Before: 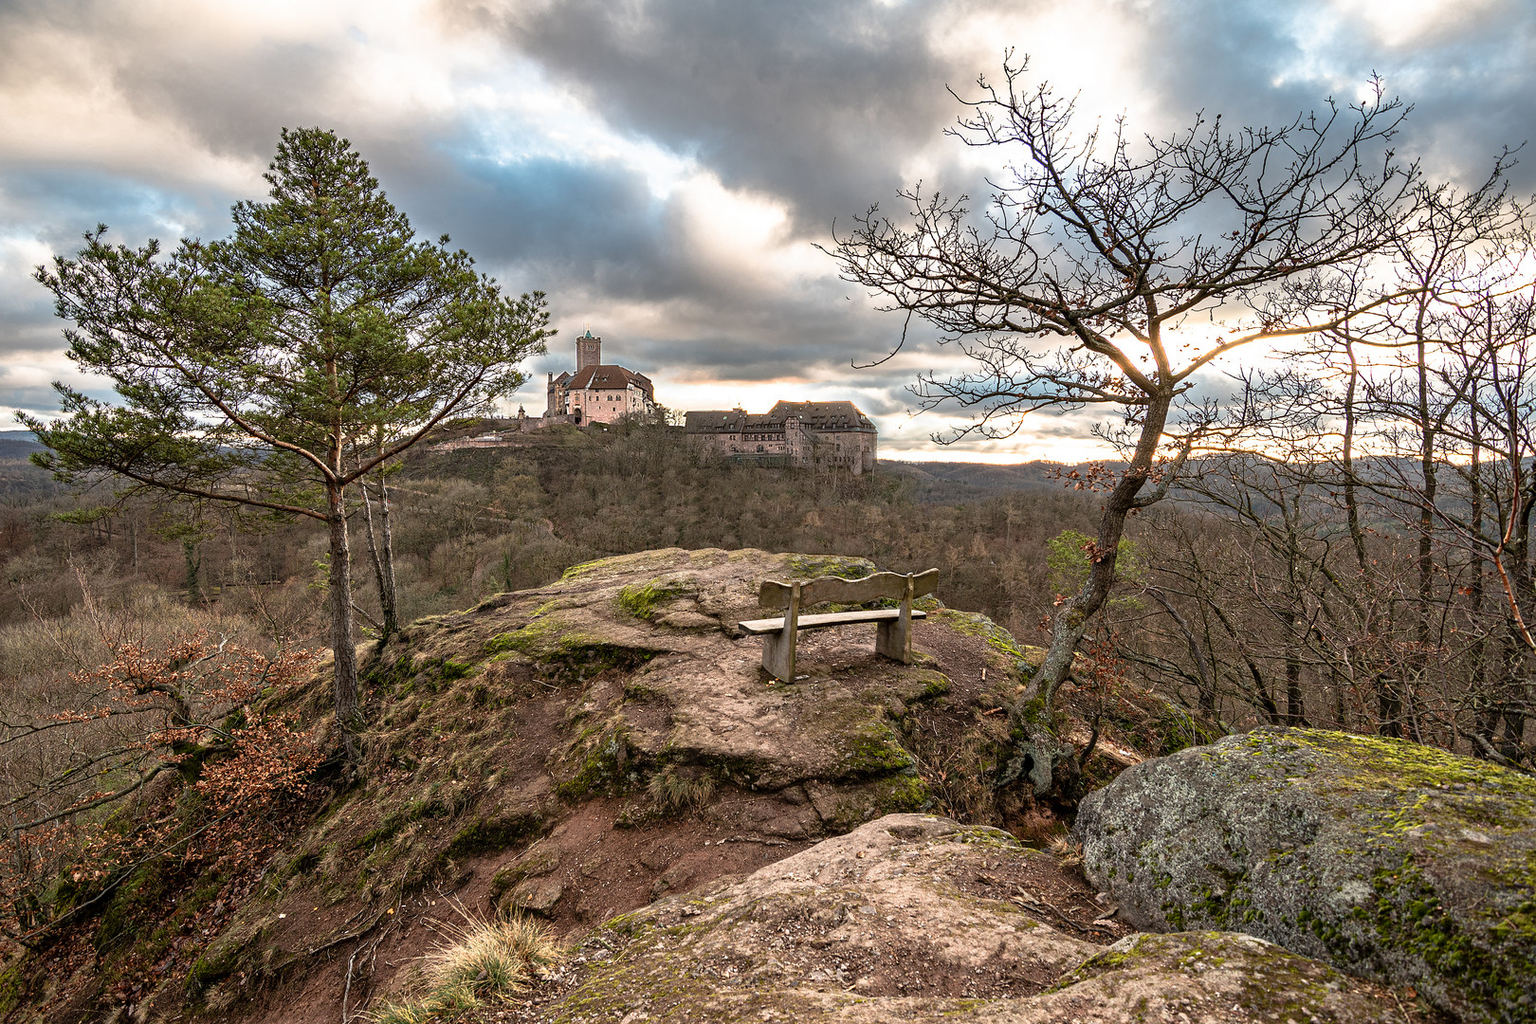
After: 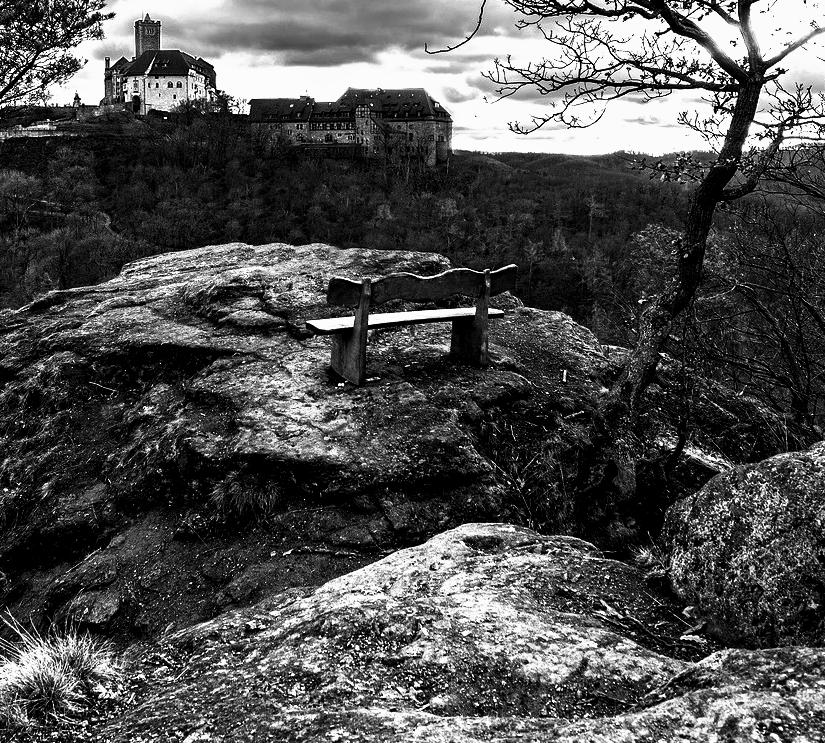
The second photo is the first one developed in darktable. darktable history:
contrast brightness saturation: contrast 0.1, brightness -0.26, saturation 0.14
filmic rgb: black relative exposure -8.2 EV, white relative exposure 2.2 EV, threshold 3 EV, hardness 7.11, latitude 85.74%, contrast 1.696, highlights saturation mix -4%, shadows ↔ highlights balance -2.69%, preserve chrominance no, color science v5 (2021), contrast in shadows safe, contrast in highlights safe, enable highlight reconstruction true
crop and rotate: left 29.237%, top 31.152%, right 19.807%
monochrome: a -6.99, b 35.61, size 1.4
